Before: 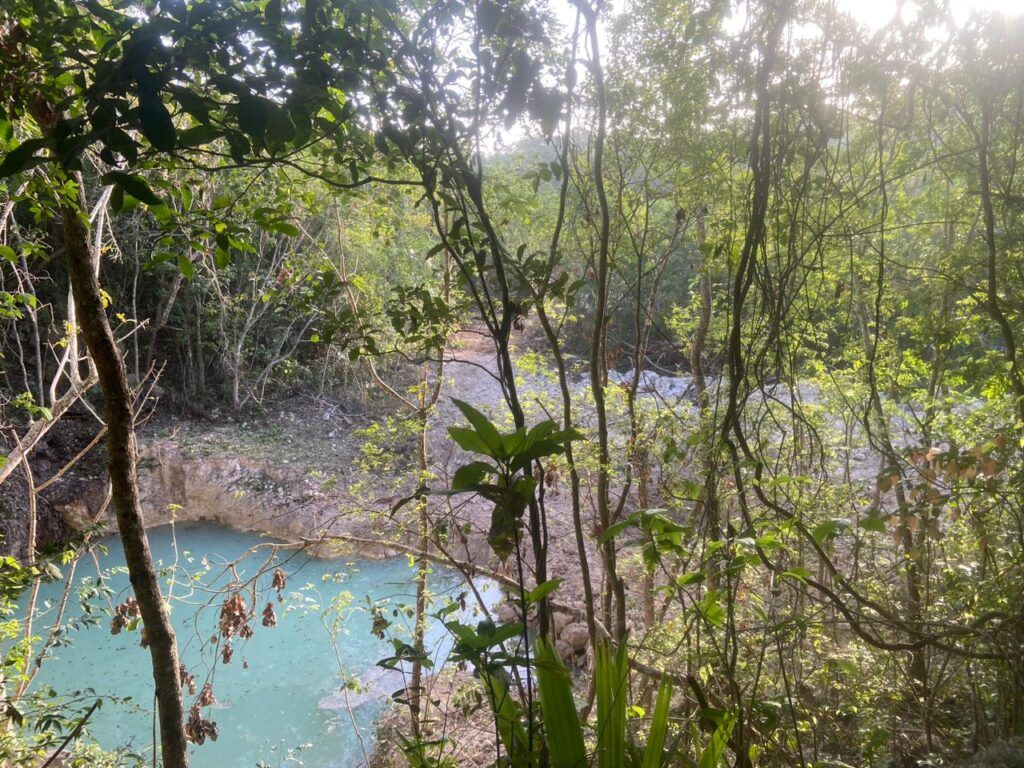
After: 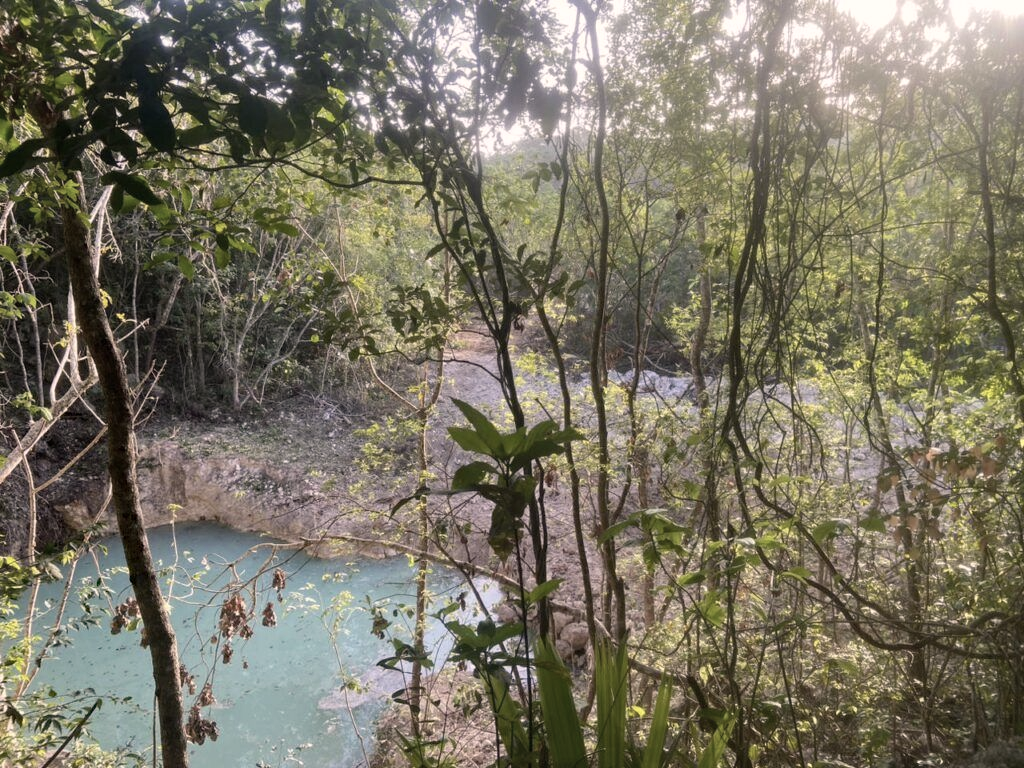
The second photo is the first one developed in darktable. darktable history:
color correction: highlights a* 5.51, highlights b* 5.25, saturation 0.662
haze removal: compatibility mode true, adaptive false
